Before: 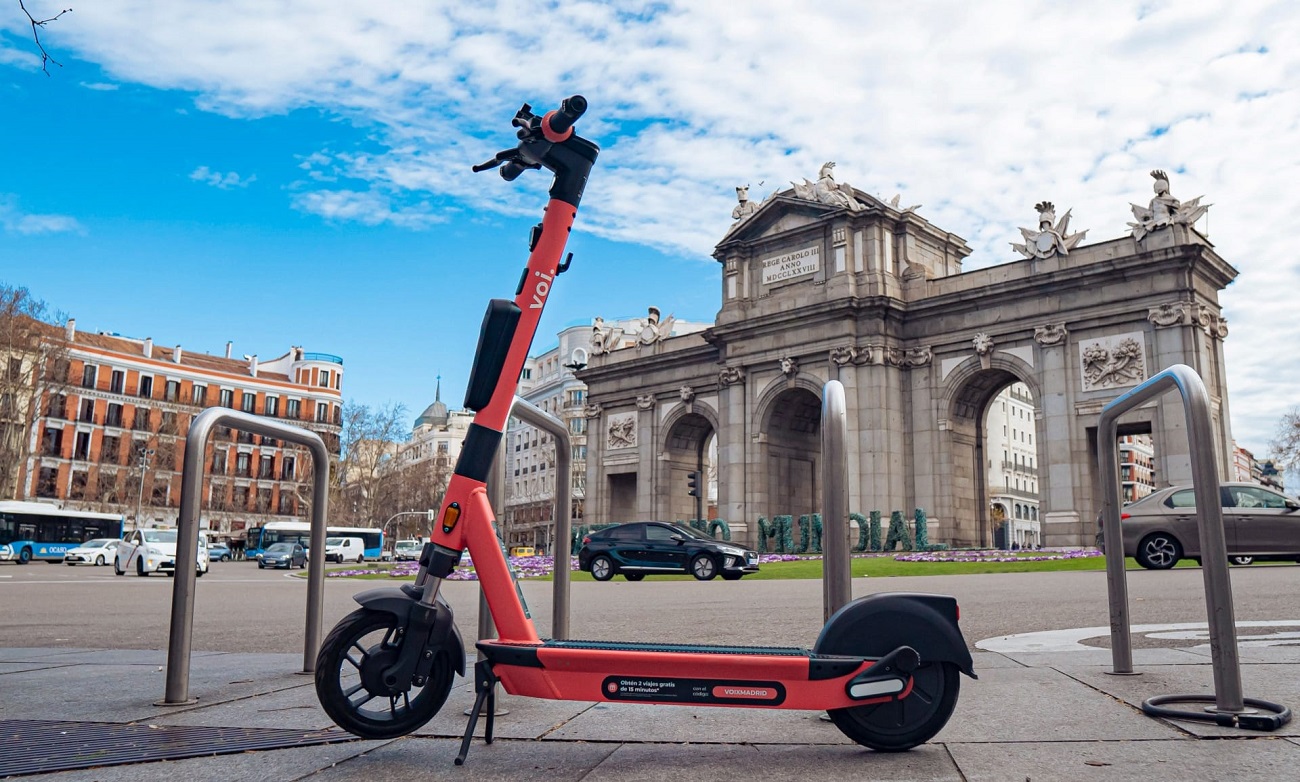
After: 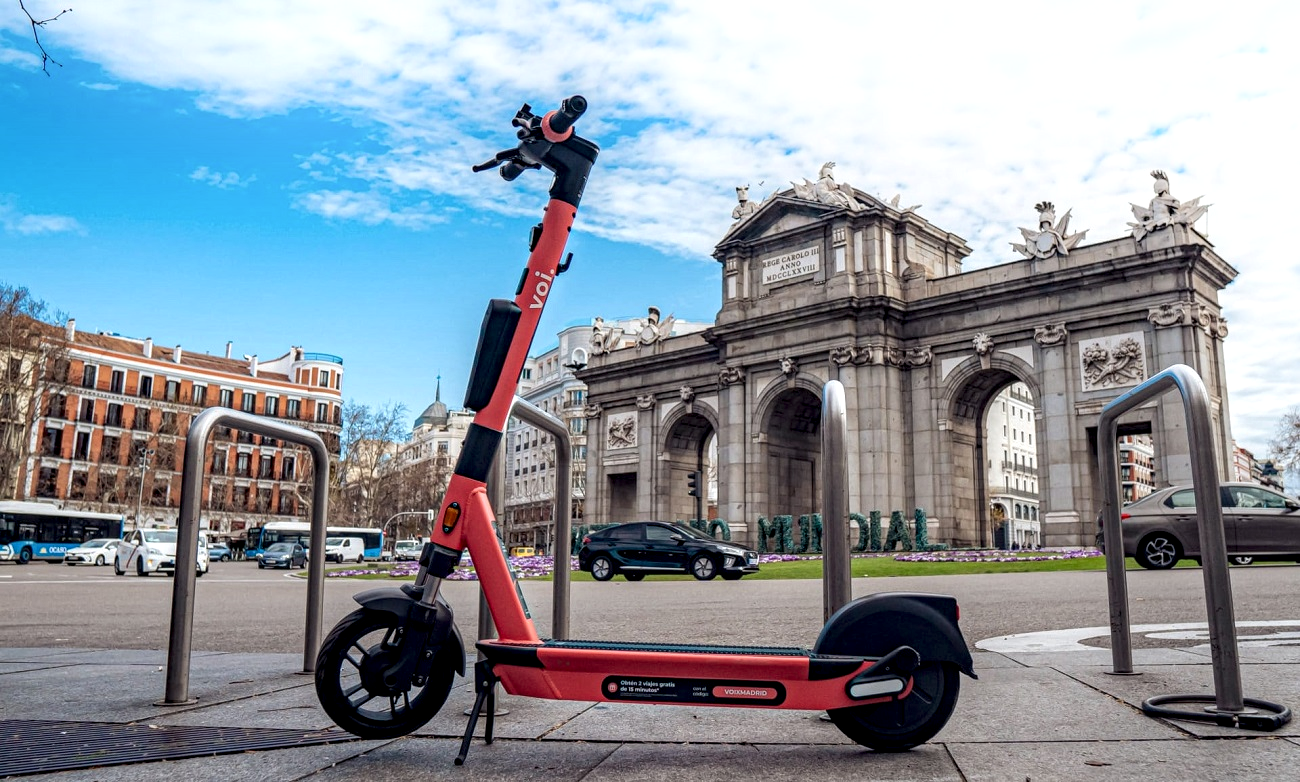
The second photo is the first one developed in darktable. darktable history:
local contrast: detail 154%
shadows and highlights: shadows -40.91, highlights 62.33, soften with gaussian
